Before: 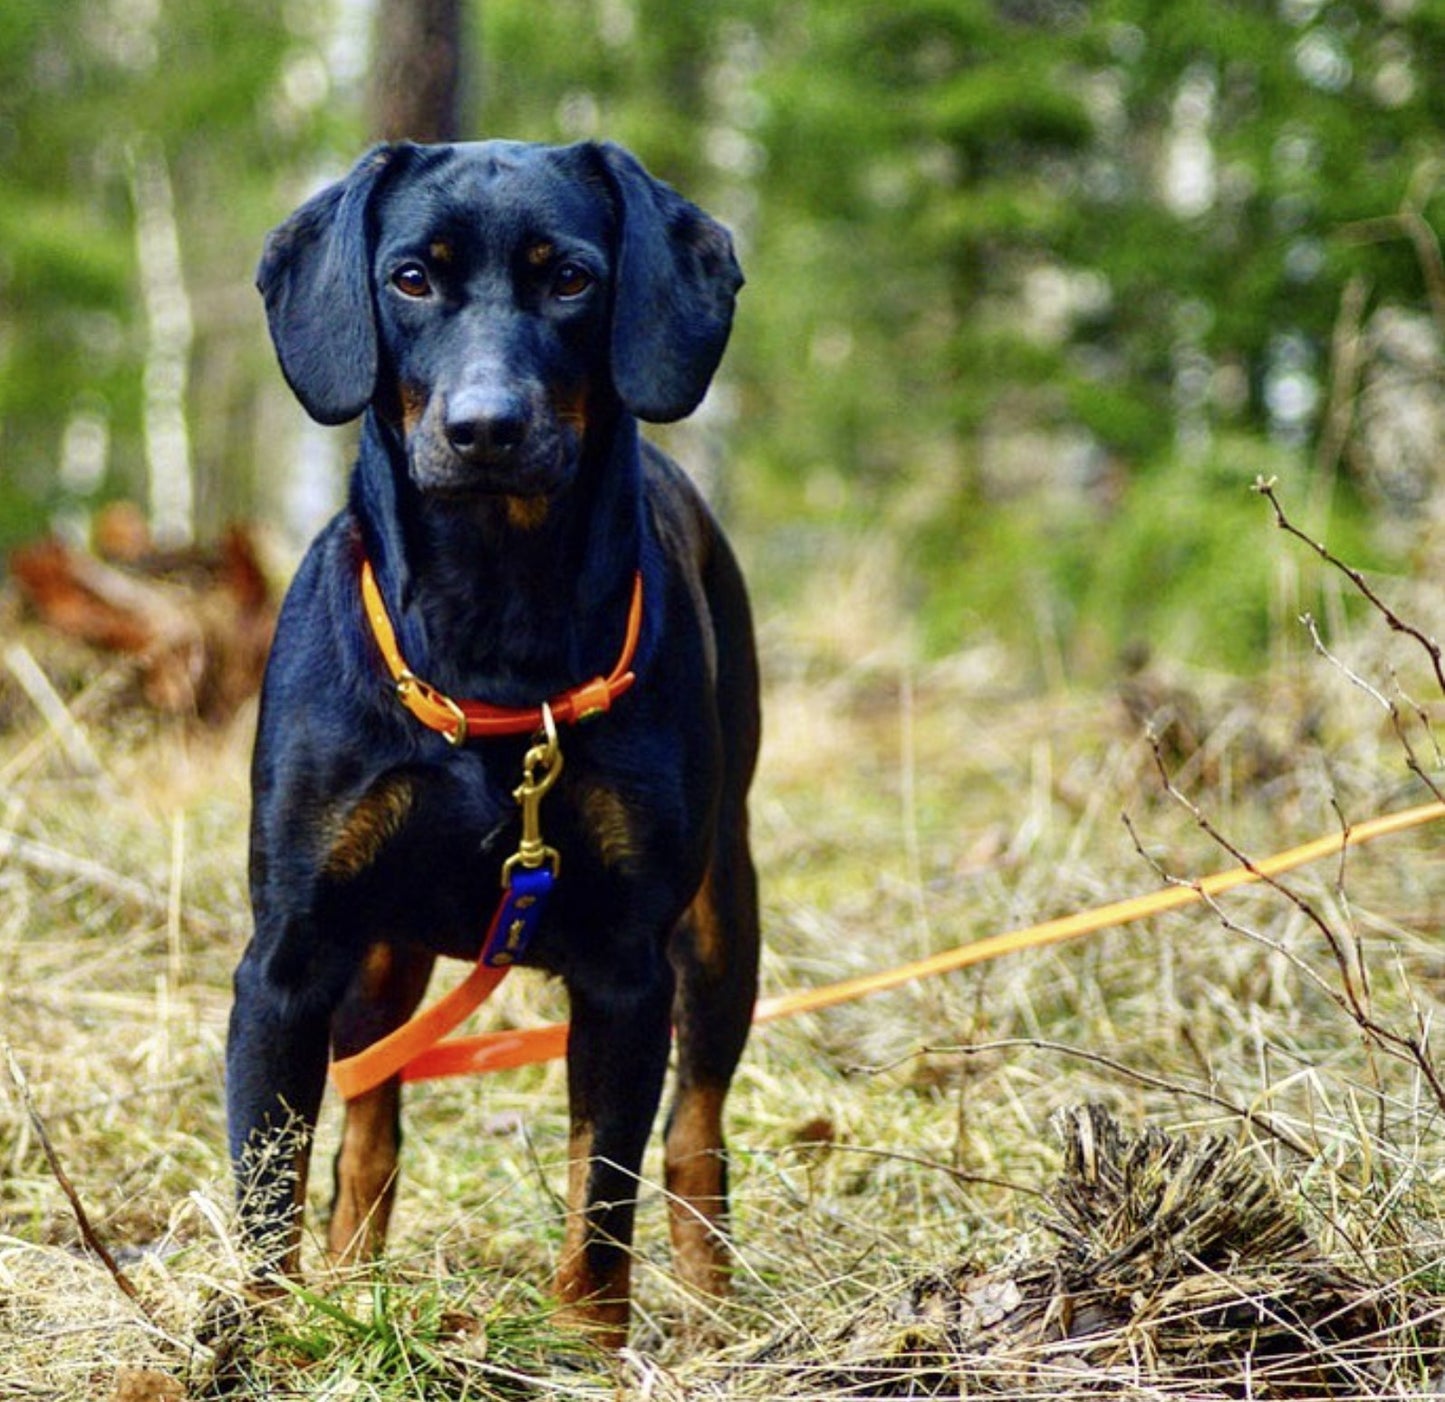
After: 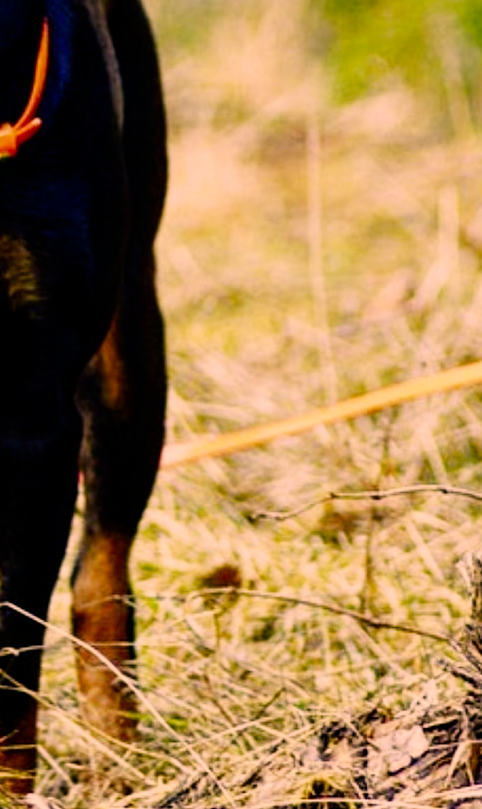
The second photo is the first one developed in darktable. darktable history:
color correction: highlights a* 20.76, highlights b* 19.75
filmic rgb: black relative exposure -16 EV, white relative exposure 5.31 EV, hardness 5.92, contrast 1.258, preserve chrominance no, color science v3 (2019), use custom middle-gray values true
crop: left 41.076%, top 39.585%, right 25.551%, bottom 2.7%
